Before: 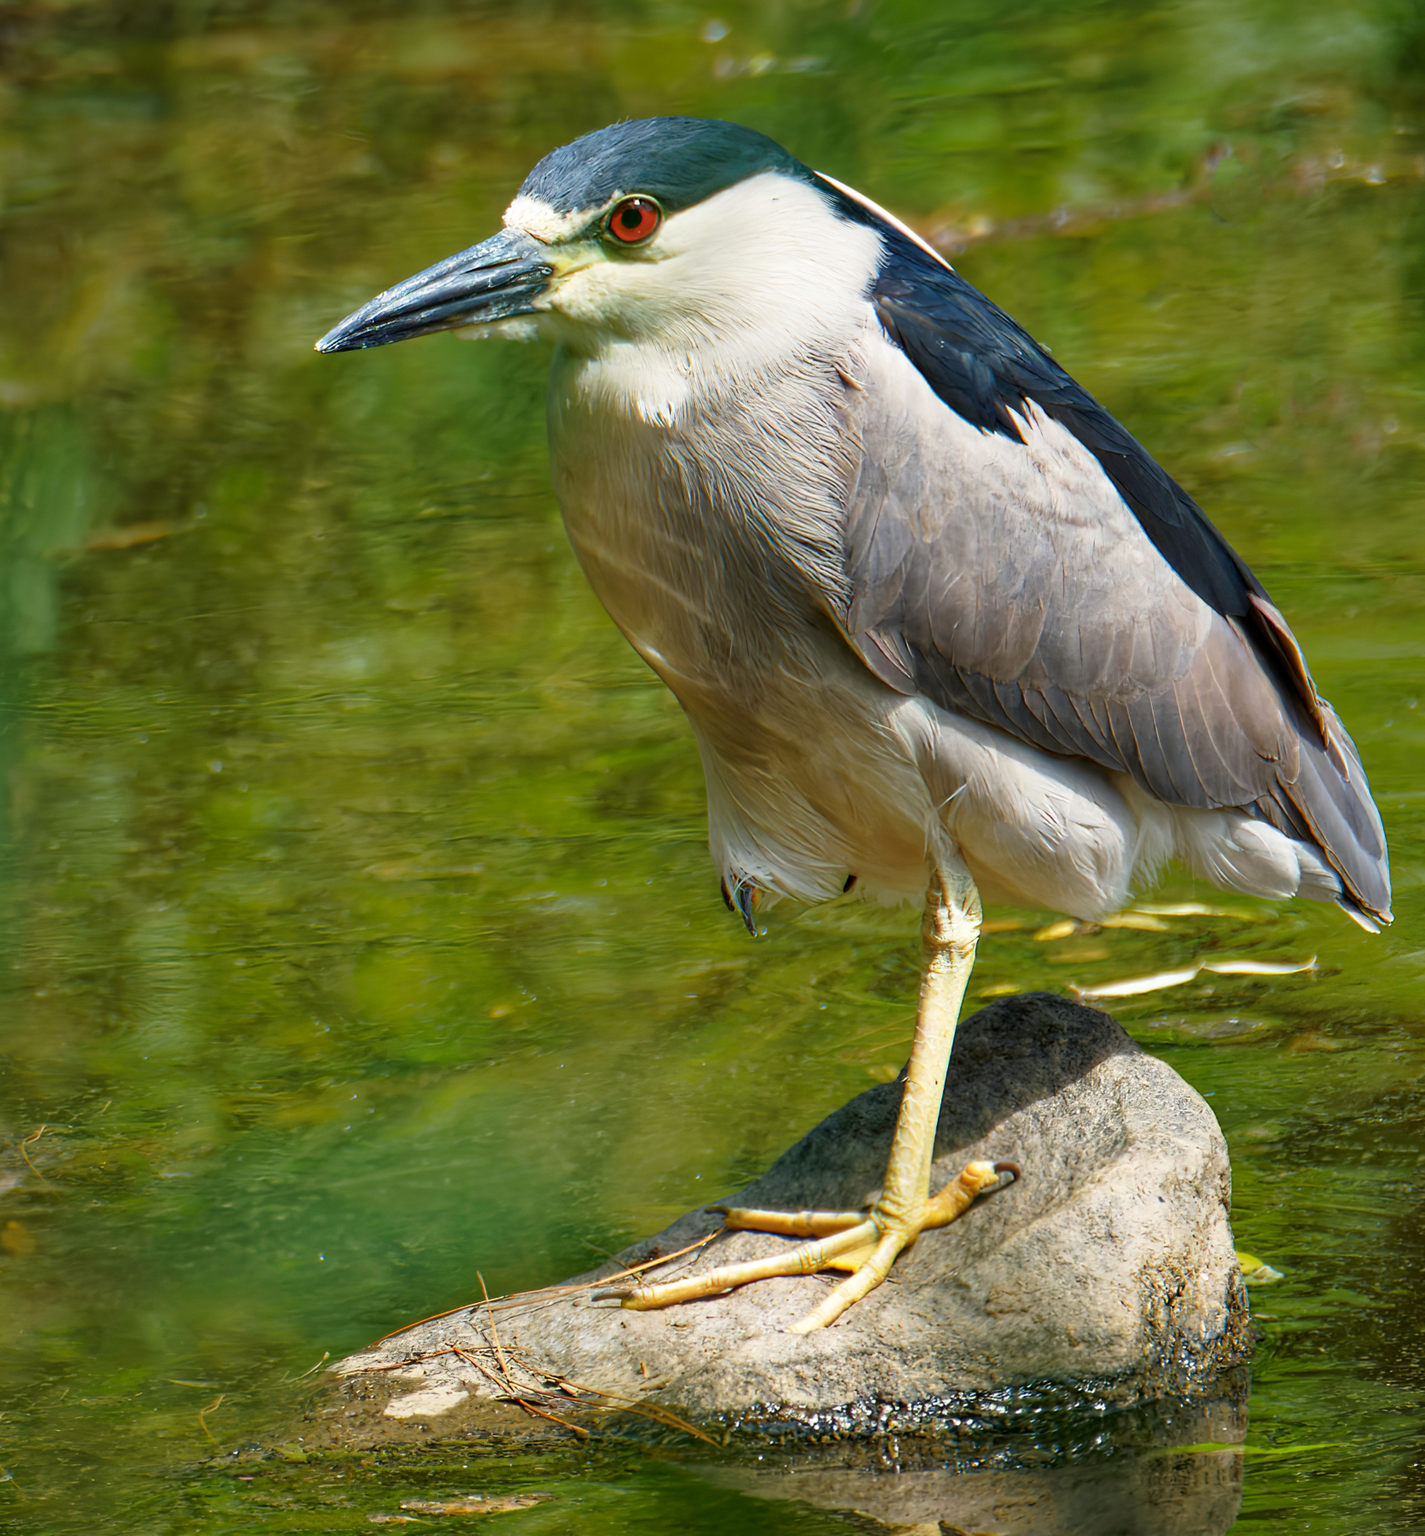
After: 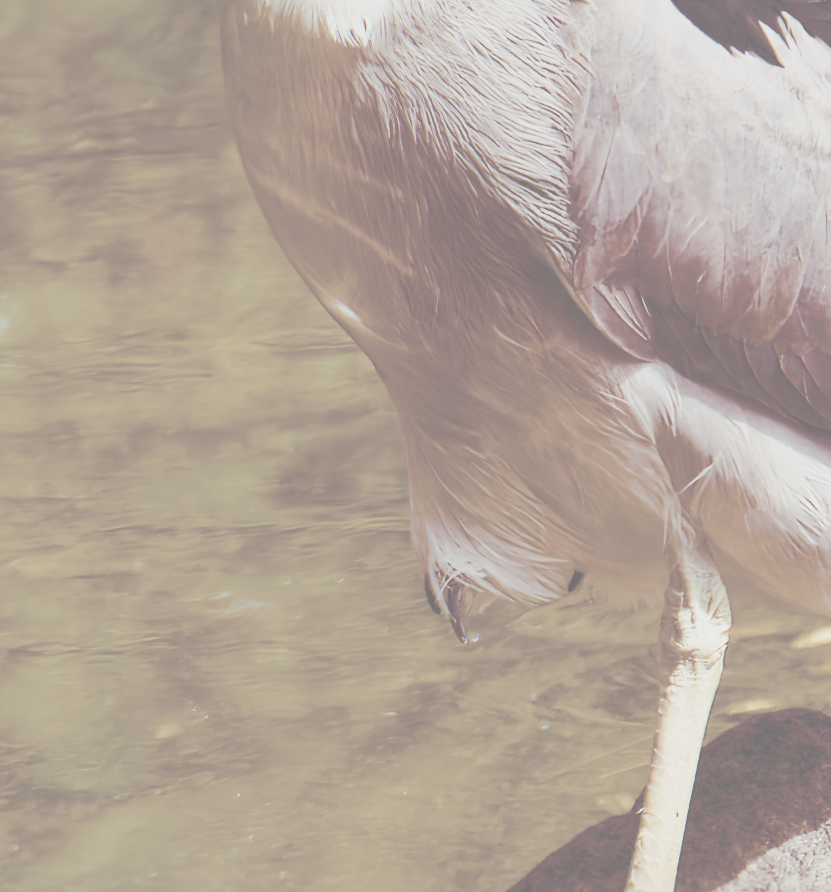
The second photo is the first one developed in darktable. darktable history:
color balance rgb: shadows lift › luminance -18.778%, shadows lift › chroma 35.418%, perceptual saturation grading › global saturation 45.558%, perceptual saturation grading › highlights -50.326%, perceptual saturation grading › shadows 30.137%, global vibrance 7.36%, saturation formula JzAzBz (2021)
crop: left 25.184%, top 25.272%, right 25.054%, bottom 25.122%
contrast brightness saturation: contrast -0.321, brightness 0.743, saturation -0.777
